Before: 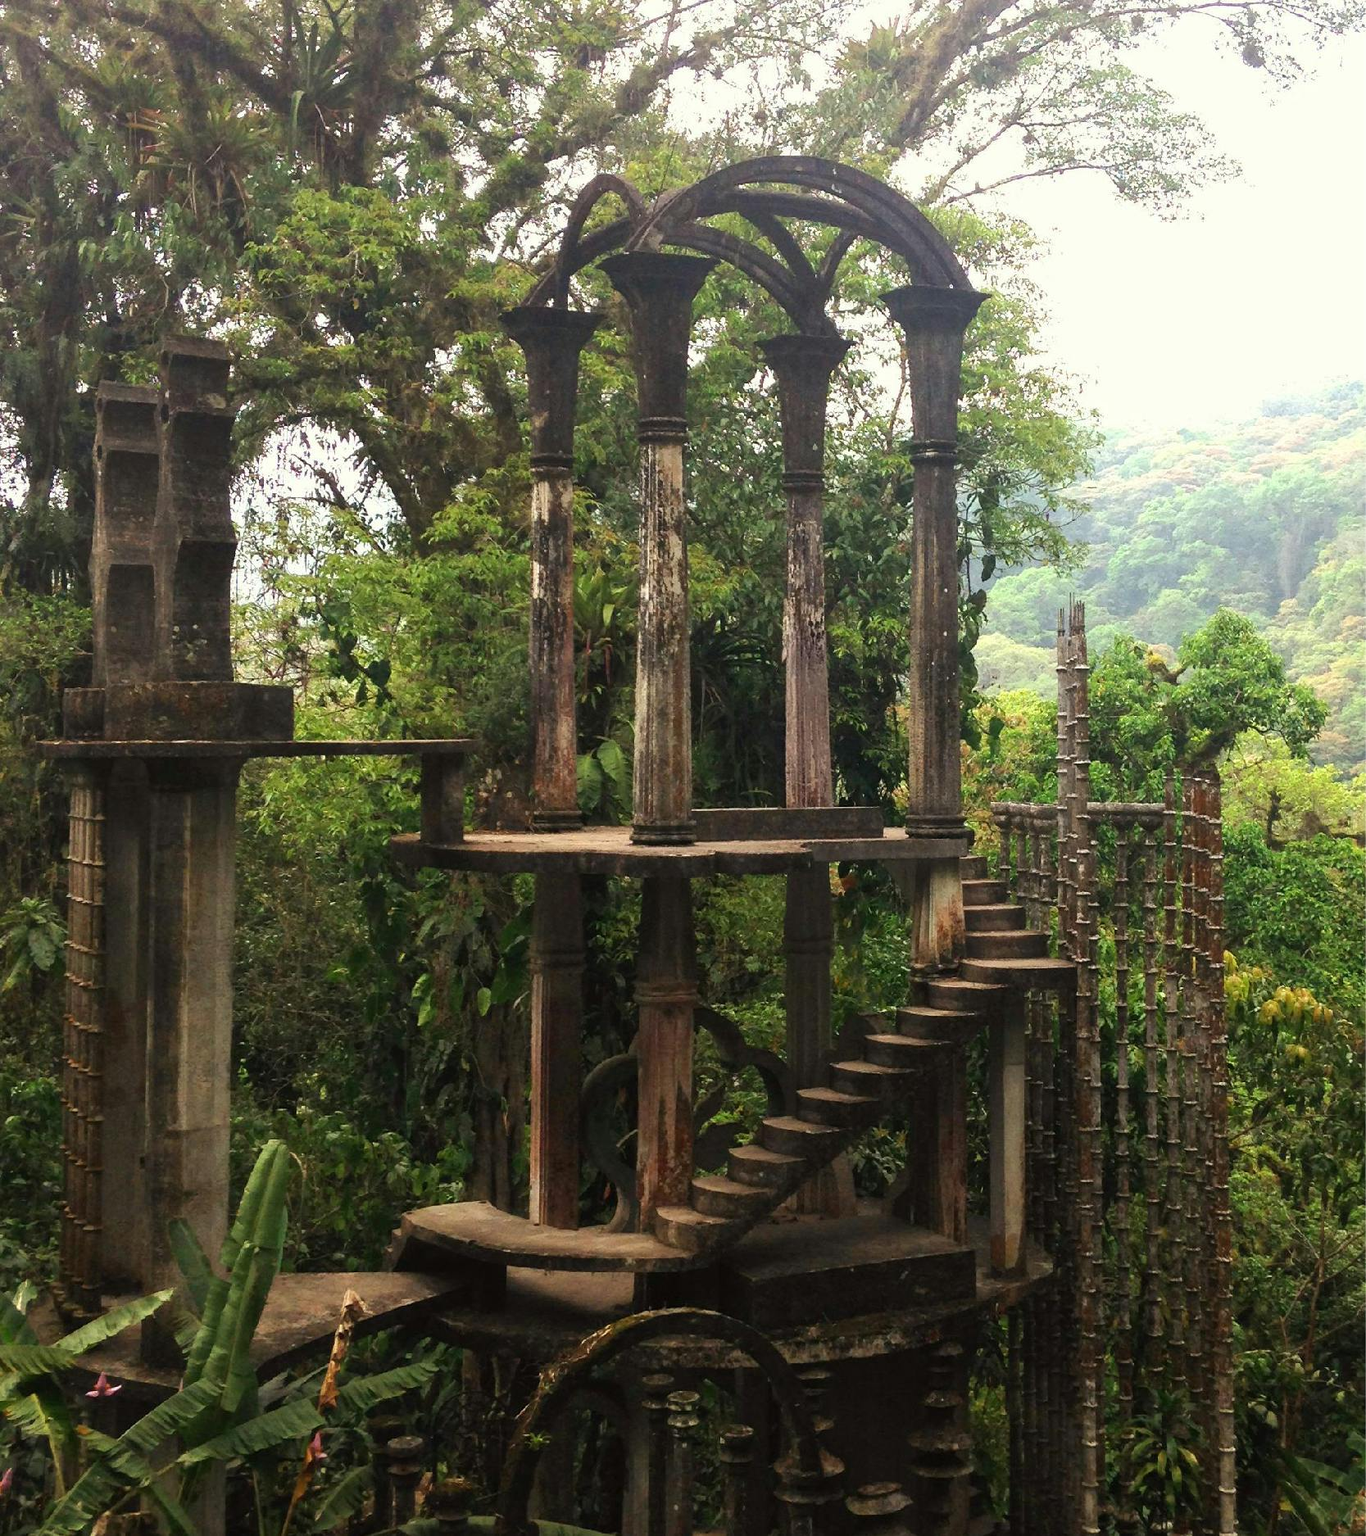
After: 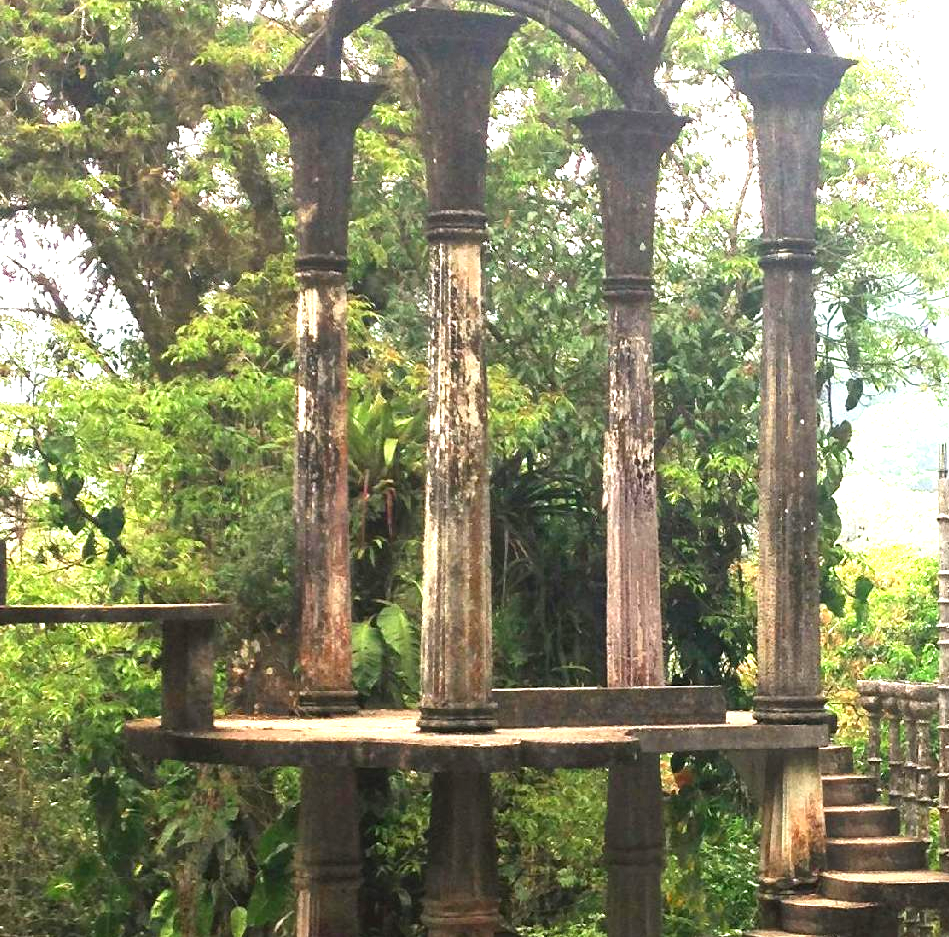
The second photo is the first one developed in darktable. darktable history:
exposure: black level correction 0, exposure 1.38 EV, compensate highlight preservation false
crop: left 21.166%, top 15.95%, right 21.847%, bottom 34.043%
color correction: highlights b* -0.007, saturation 0.991
